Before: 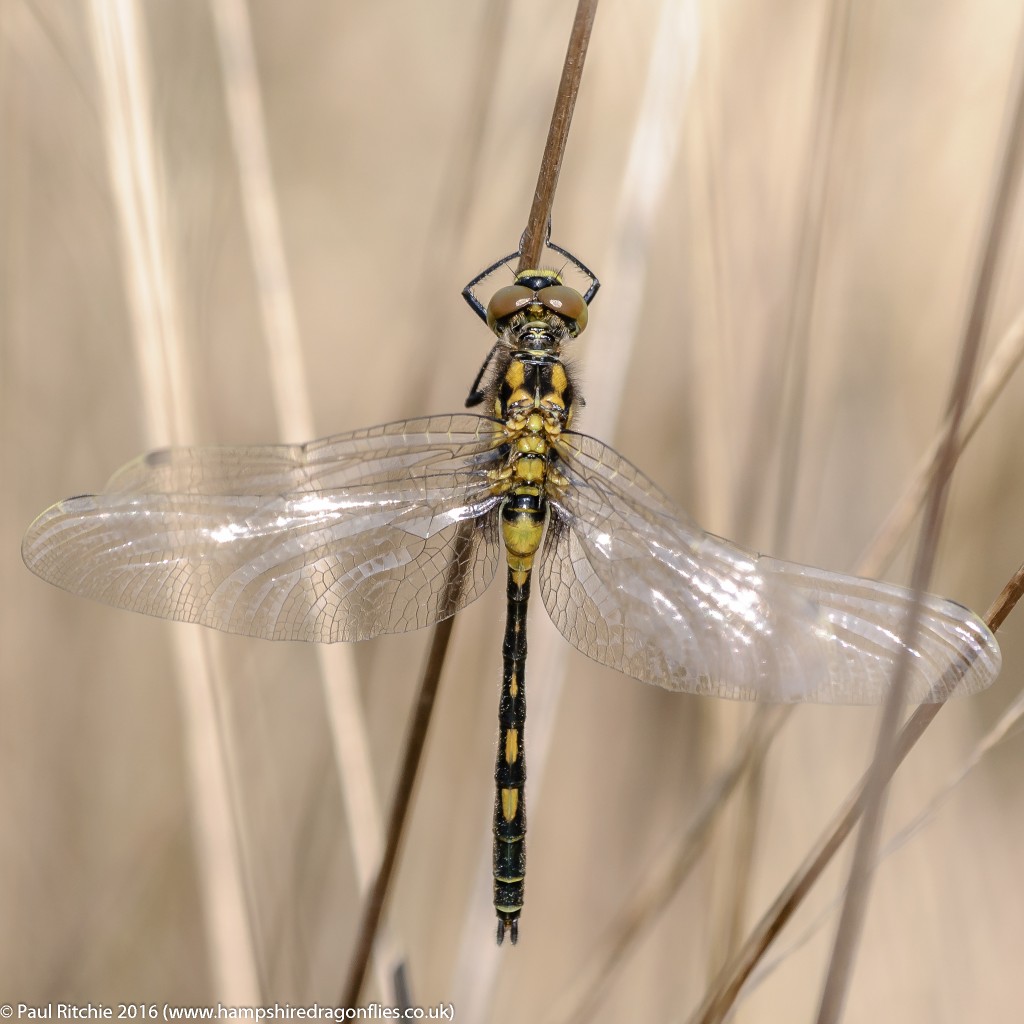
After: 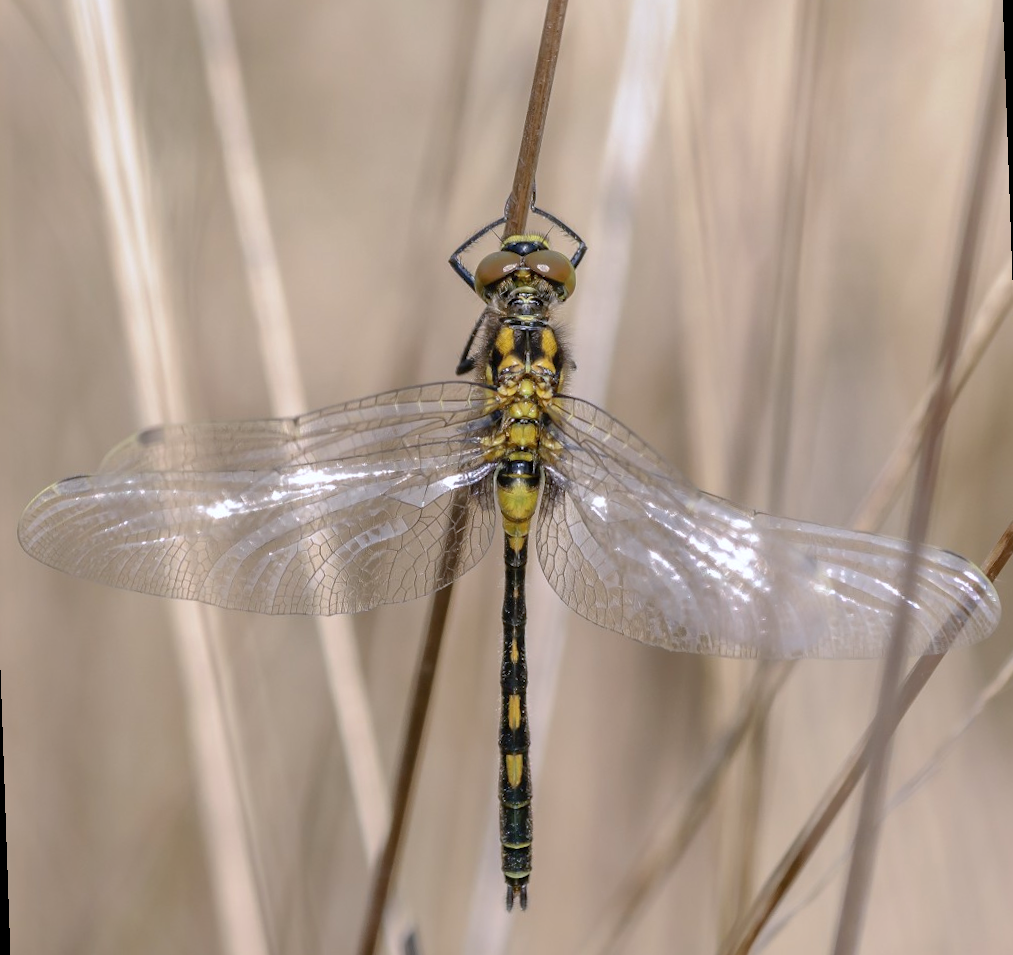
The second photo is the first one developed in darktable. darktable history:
shadows and highlights: on, module defaults
white balance: red 0.984, blue 1.059
rotate and perspective: rotation -2°, crop left 0.022, crop right 0.978, crop top 0.049, crop bottom 0.951
